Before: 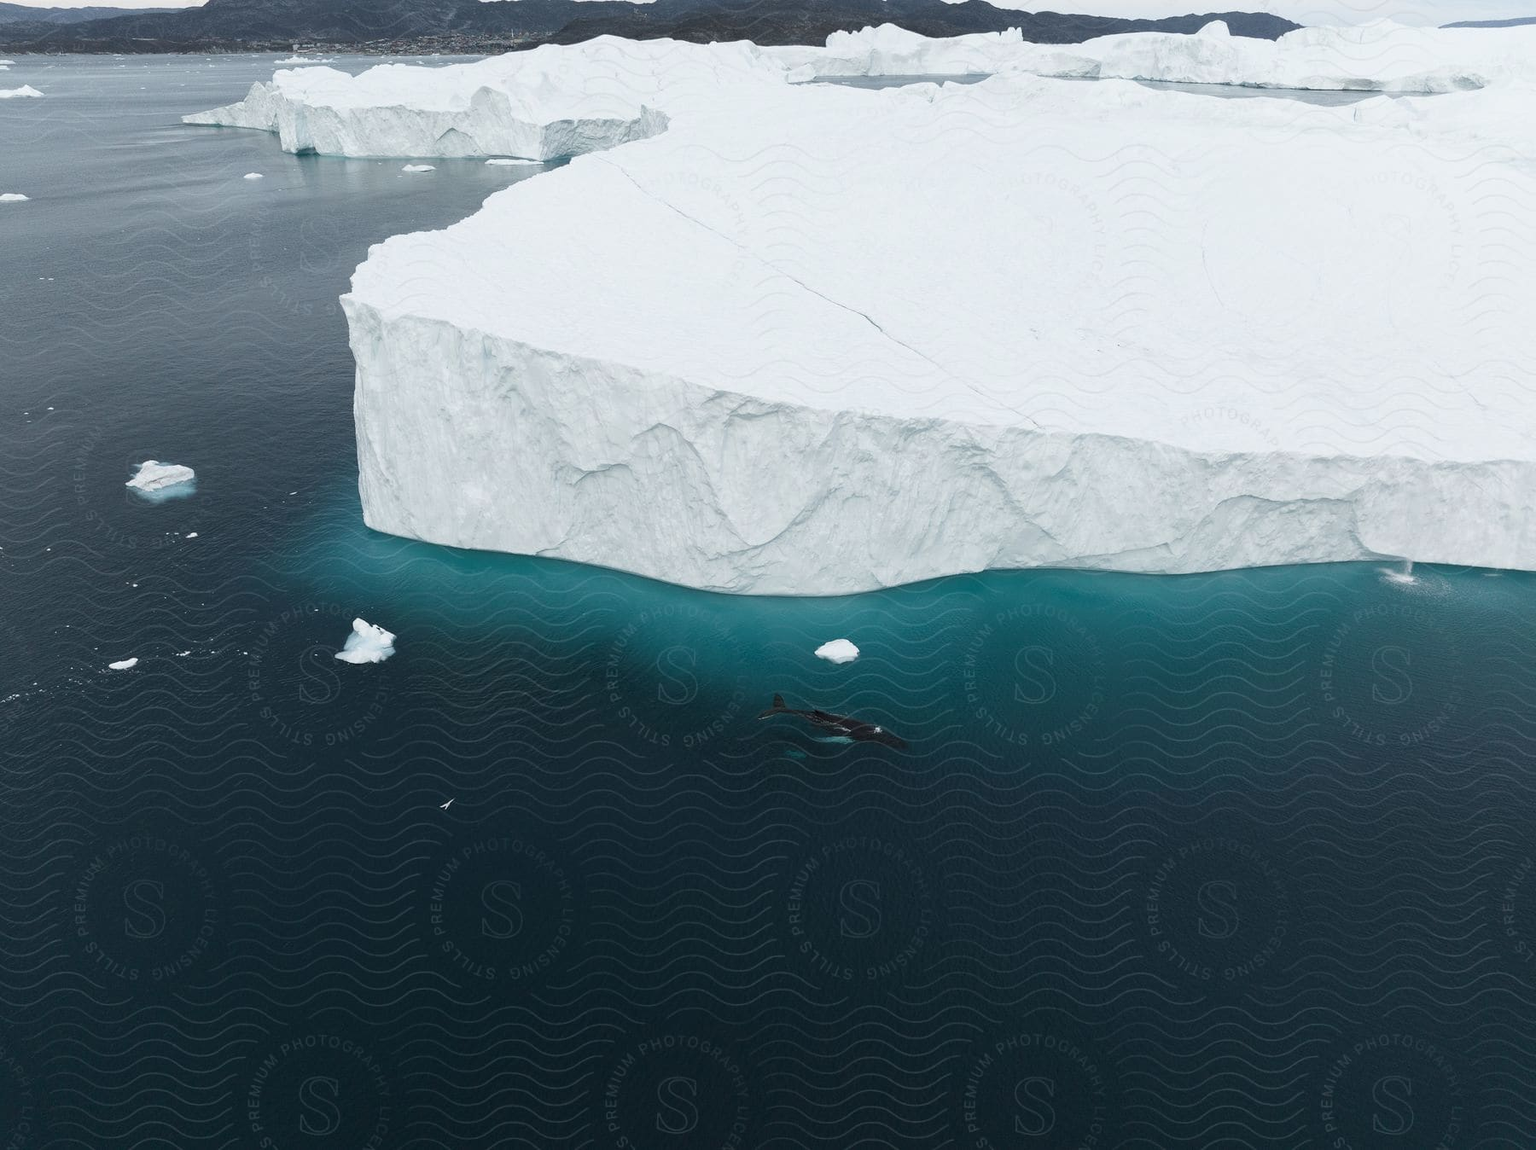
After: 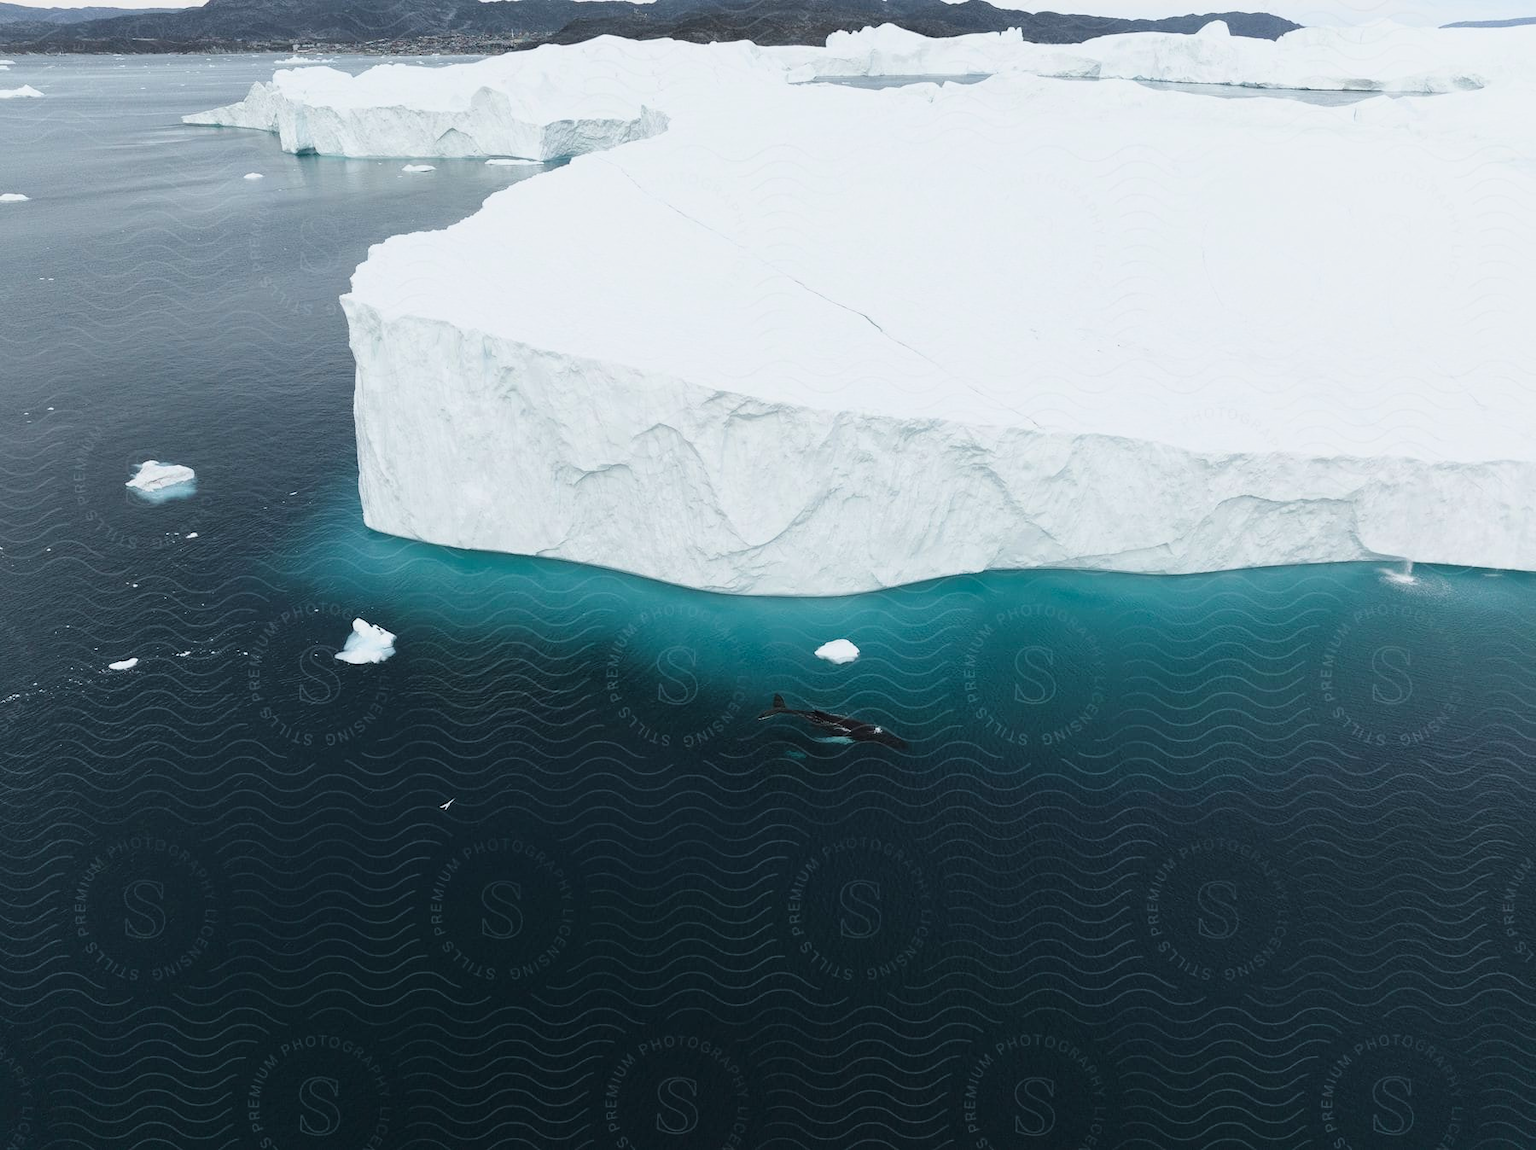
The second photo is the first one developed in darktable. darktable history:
tone curve: curves: ch0 [(0, 0.021) (0.049, 0.044) (0.152, 0.14) (0.328, 0.377) (0.473, 0.543) (0.641, 0.705) (0.85, 0.894) (1, 0.969)]; ch1 [(0, 0) (0.302, 0.331) (0.433, 0.432) (0.472, 0.47) (0.502, 0.503) (0.527, 0.516) (0.564, 0.573) (0.614, 0.626) (0.677, 0.701) (0.859, 0.885) (1, 1)]; ch2 [(0, 0) (0.33, 0.301) (0.447, 0.44) (0.487, 0.496) (0.502, 0.516) (0.535, 0.563) (0.565, 0.597) (0.608, 0.641) (1, 1)], color space Lab, linked channels, preserve colors none
